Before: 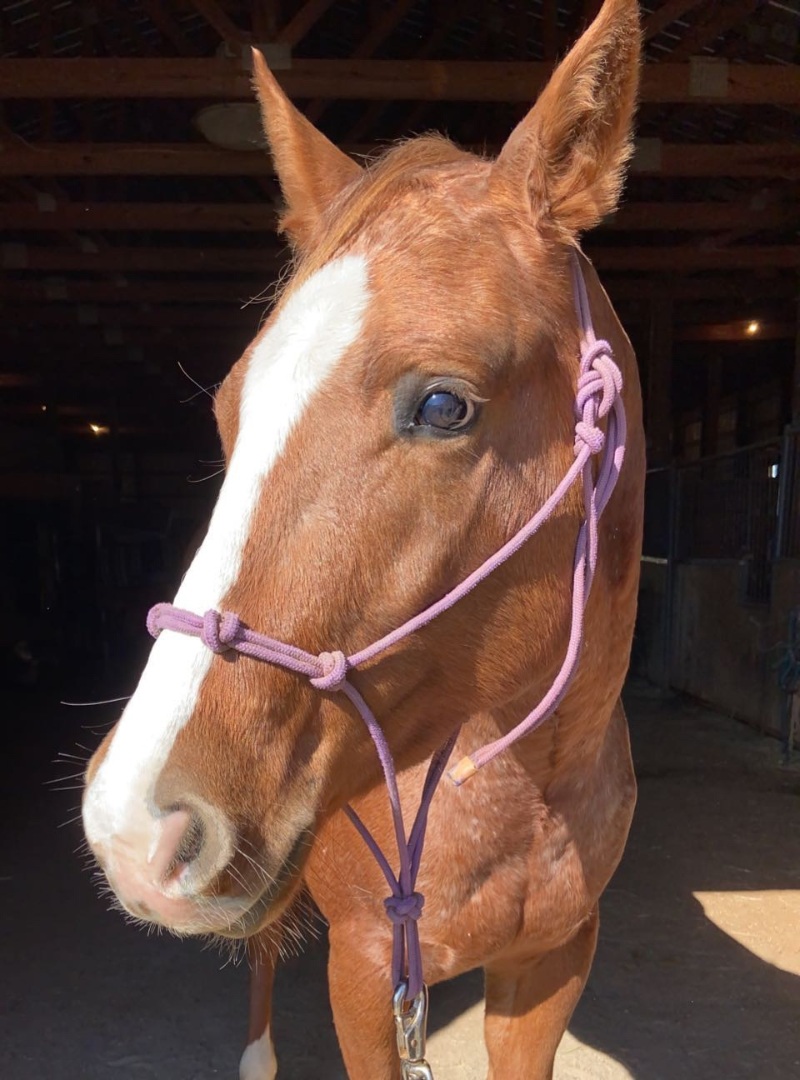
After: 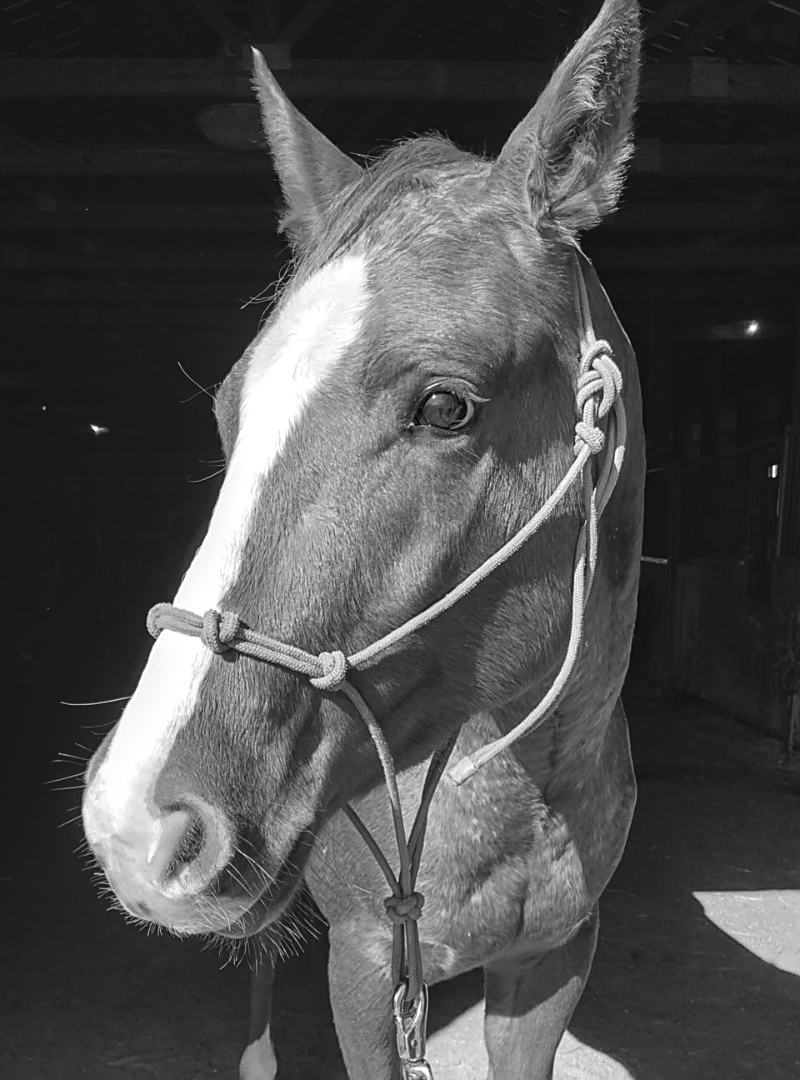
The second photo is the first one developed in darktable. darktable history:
local contrast: on, module defaults
color calibration: output gray [0.31, 0.36, 0.33, 0], gray › normalize channels true, illuminant same as pipeline (D50), adaptation XYZ, x 0.346, y 0.359, gamut compression 0
monochrome: on, module defaults
sharpen: on, module defaults
color balance: lift [1.005, 0.99, 1.007, 1.01], gamma [1, 1.034, 1.032, 0.966], gain [0.873, 1.055, 1.067, 0.933]
tone equalizer: -8 EV -0.417 EV, -7 EV -0.389 EV, -6 EV -0.333 EV, -5 EV -0.222 EV, -3 EV 0.222 EV, -2 EV 0.333 EV, -1 EV 0.389 EV, +0 EV 0.417 EV, edges refinement/feathering 500, mask exposure compensation -1.57 EV, preserve details no
